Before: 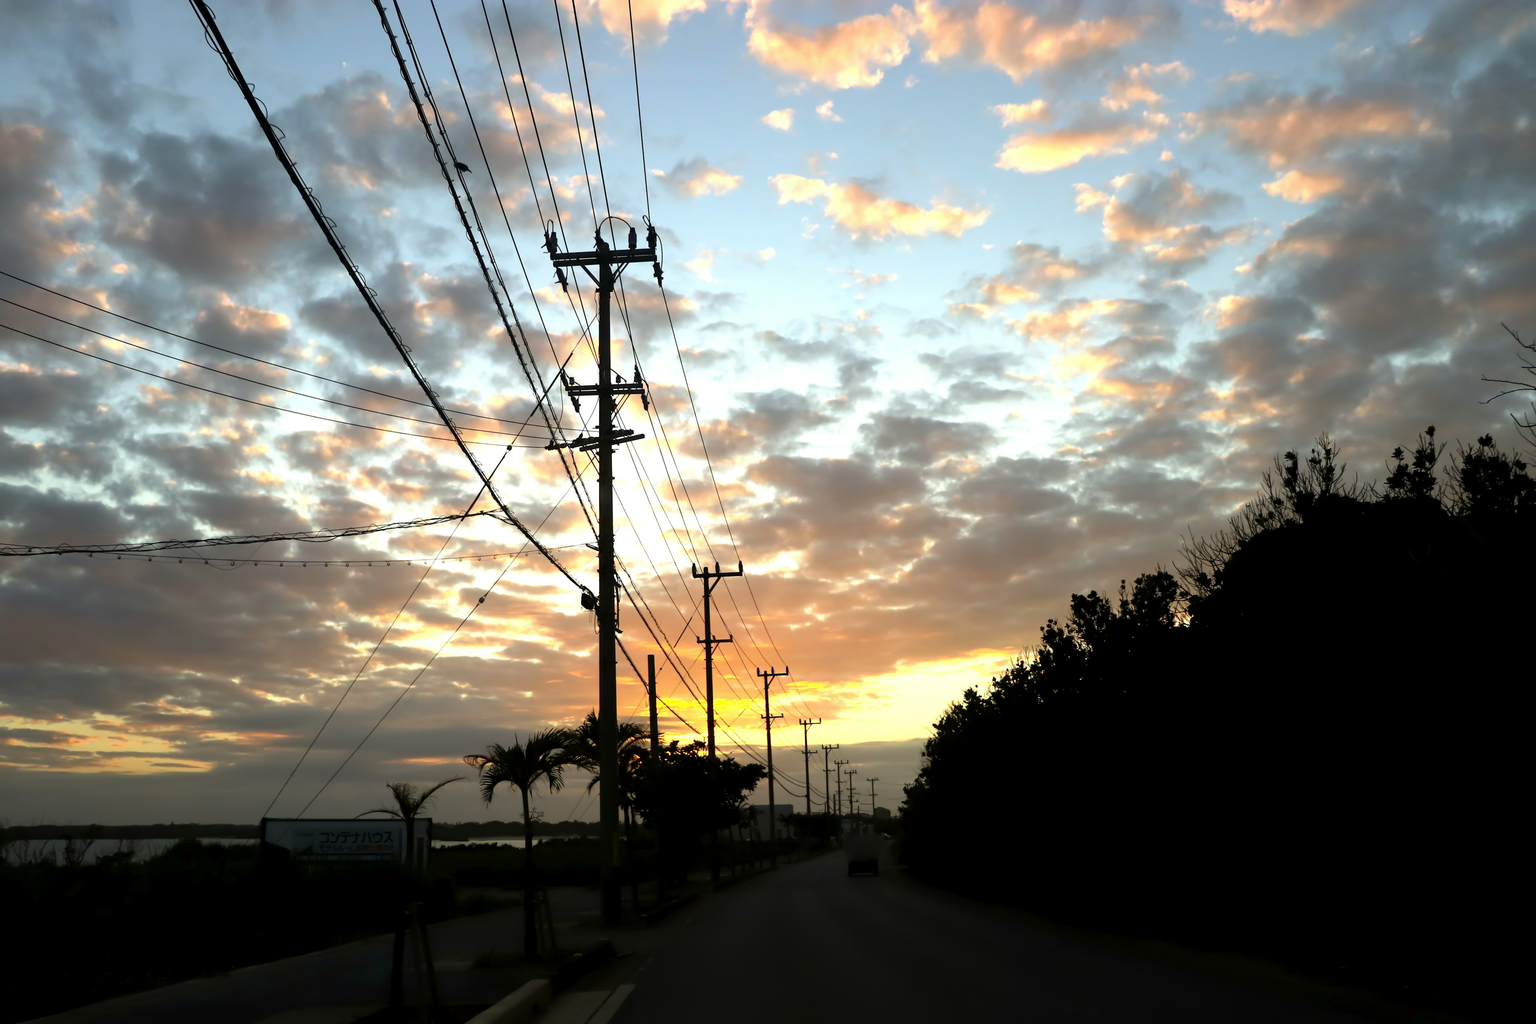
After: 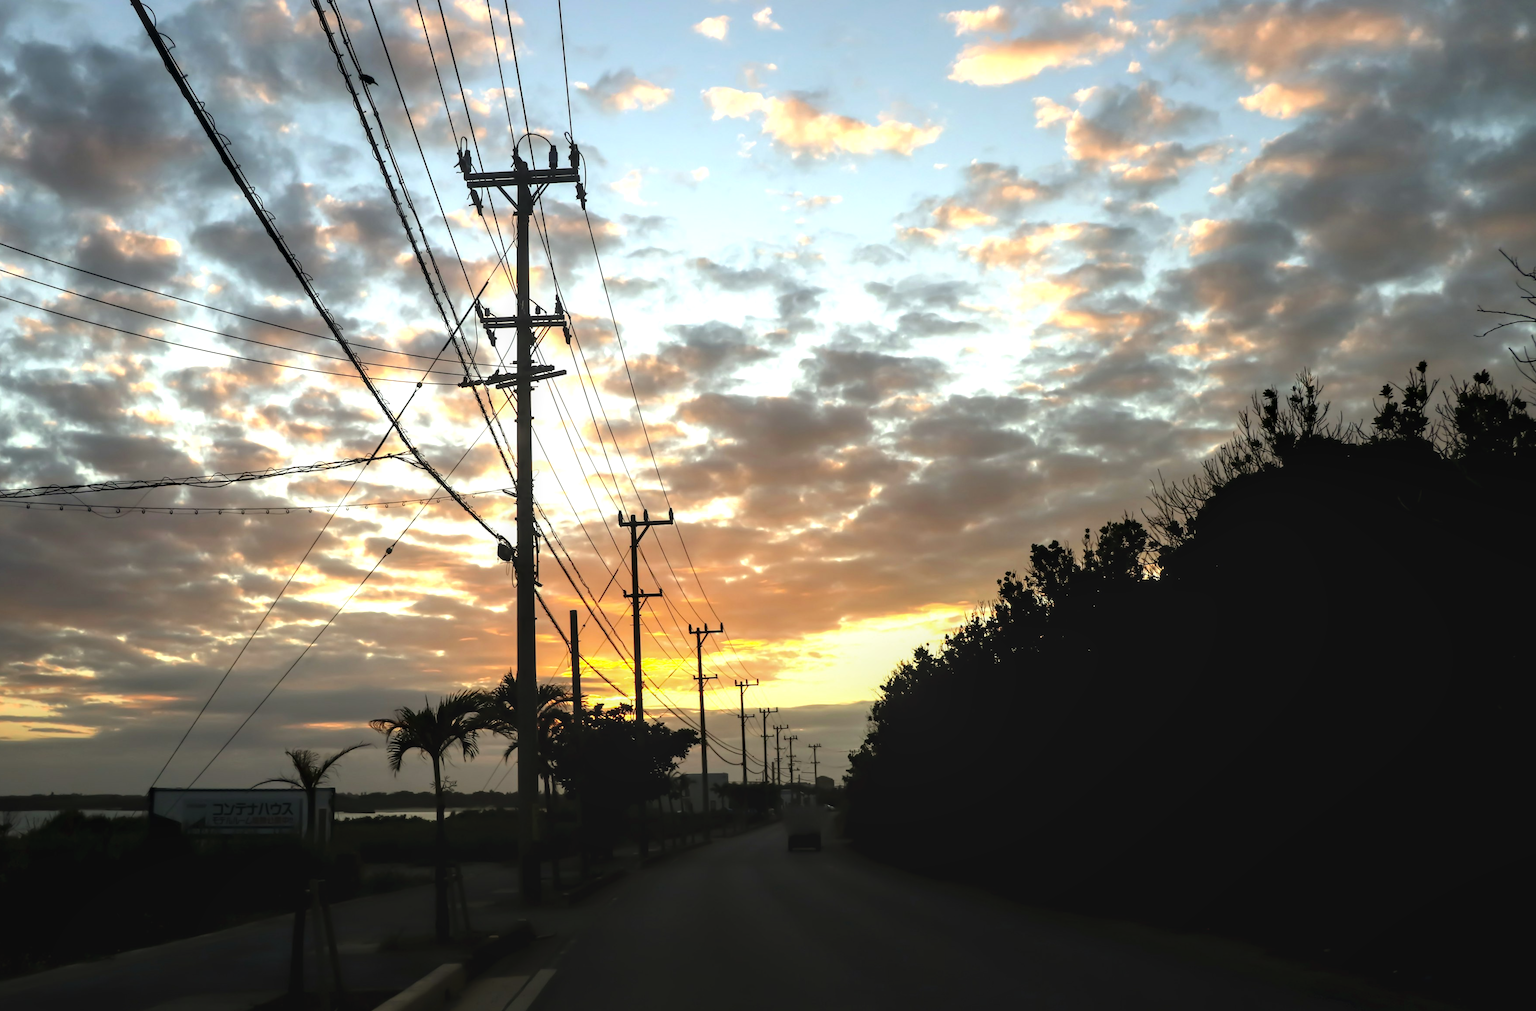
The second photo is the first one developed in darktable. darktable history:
crop and rotate: left 8.116%, top 9.25%
exposure: black level correction -0.004, exposure 0.052 EV, compensate highlight preservation false
local contrast: detail 130%
